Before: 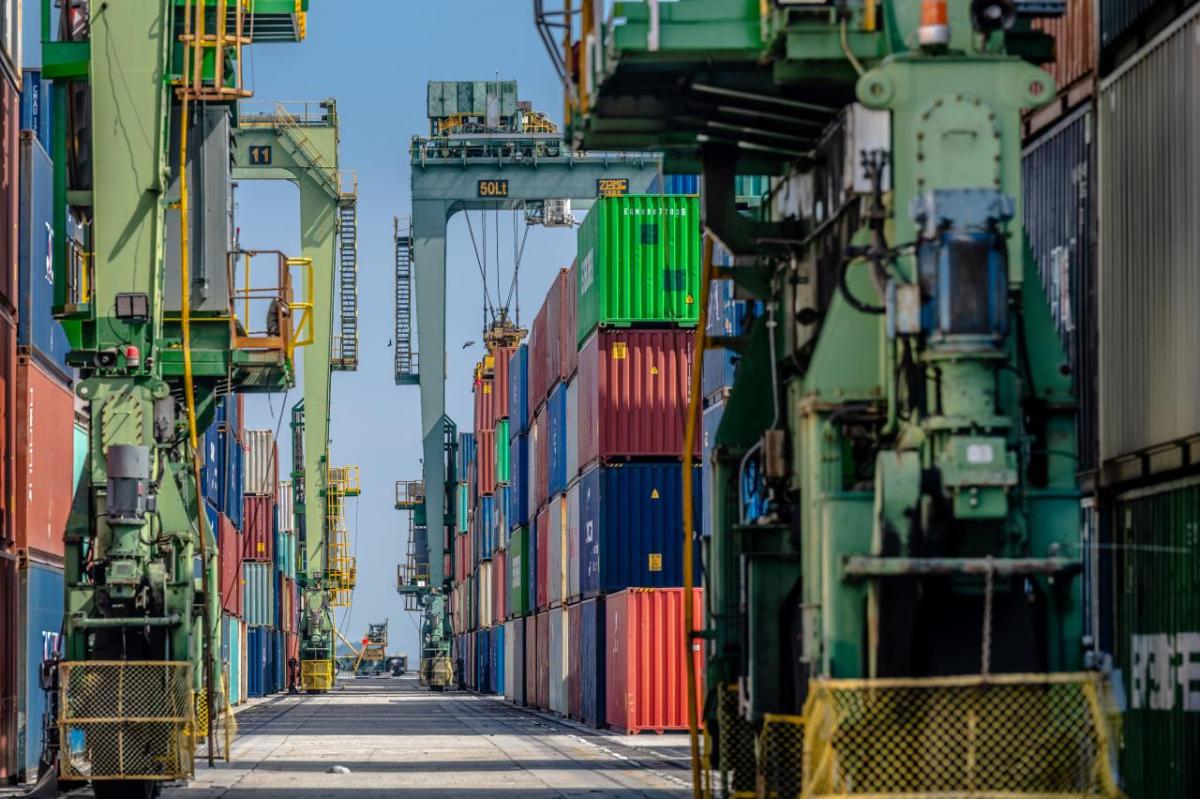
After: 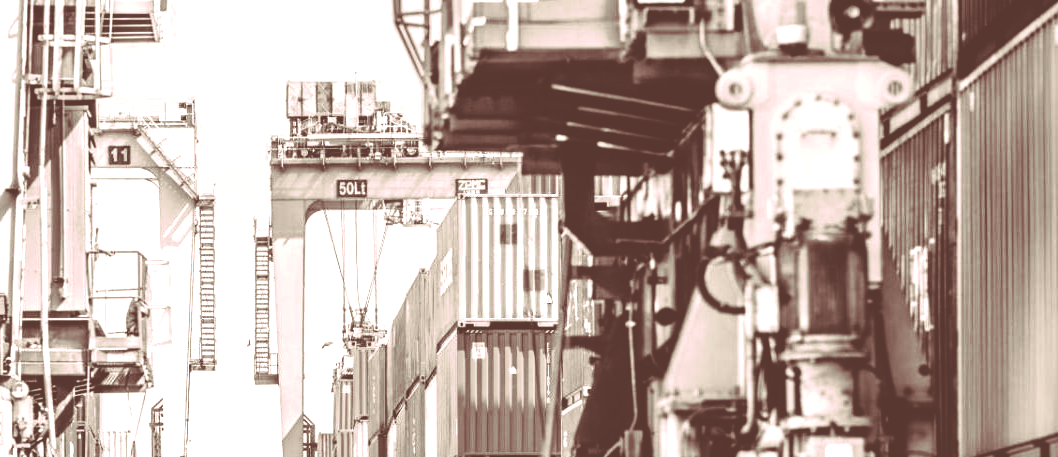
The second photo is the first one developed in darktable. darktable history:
split-toning: highlights › hue 298.8°, highlights › saturation 0.73, compress 41.76%
color correction: highlights a* -4.28, highlights b* 6.53
crop and rotate: left 11.812%, bottom 42.776%
filmic rgb: black relative exposure -7.65 EV, white relative exposure 4.56 EV, hardness 3.61, color science v6 (2022)
colorize: hue 34.49°, saturation 35.33%, source mix 100%, version 1
color balance rgb: linear chroma grading › highlights 100%, linear chroma grading › global chroma 23.41%, perceptual saturation grading › global saturation 35.38%, hue shift -10.68°, perceptual brilliance grading › highlights 47.25%, perceptual brilliance grading › mid-tones 22.2%, perceptual brilliance grading › shadows -5.93%
white balance: red 1.045, blue 0.932
